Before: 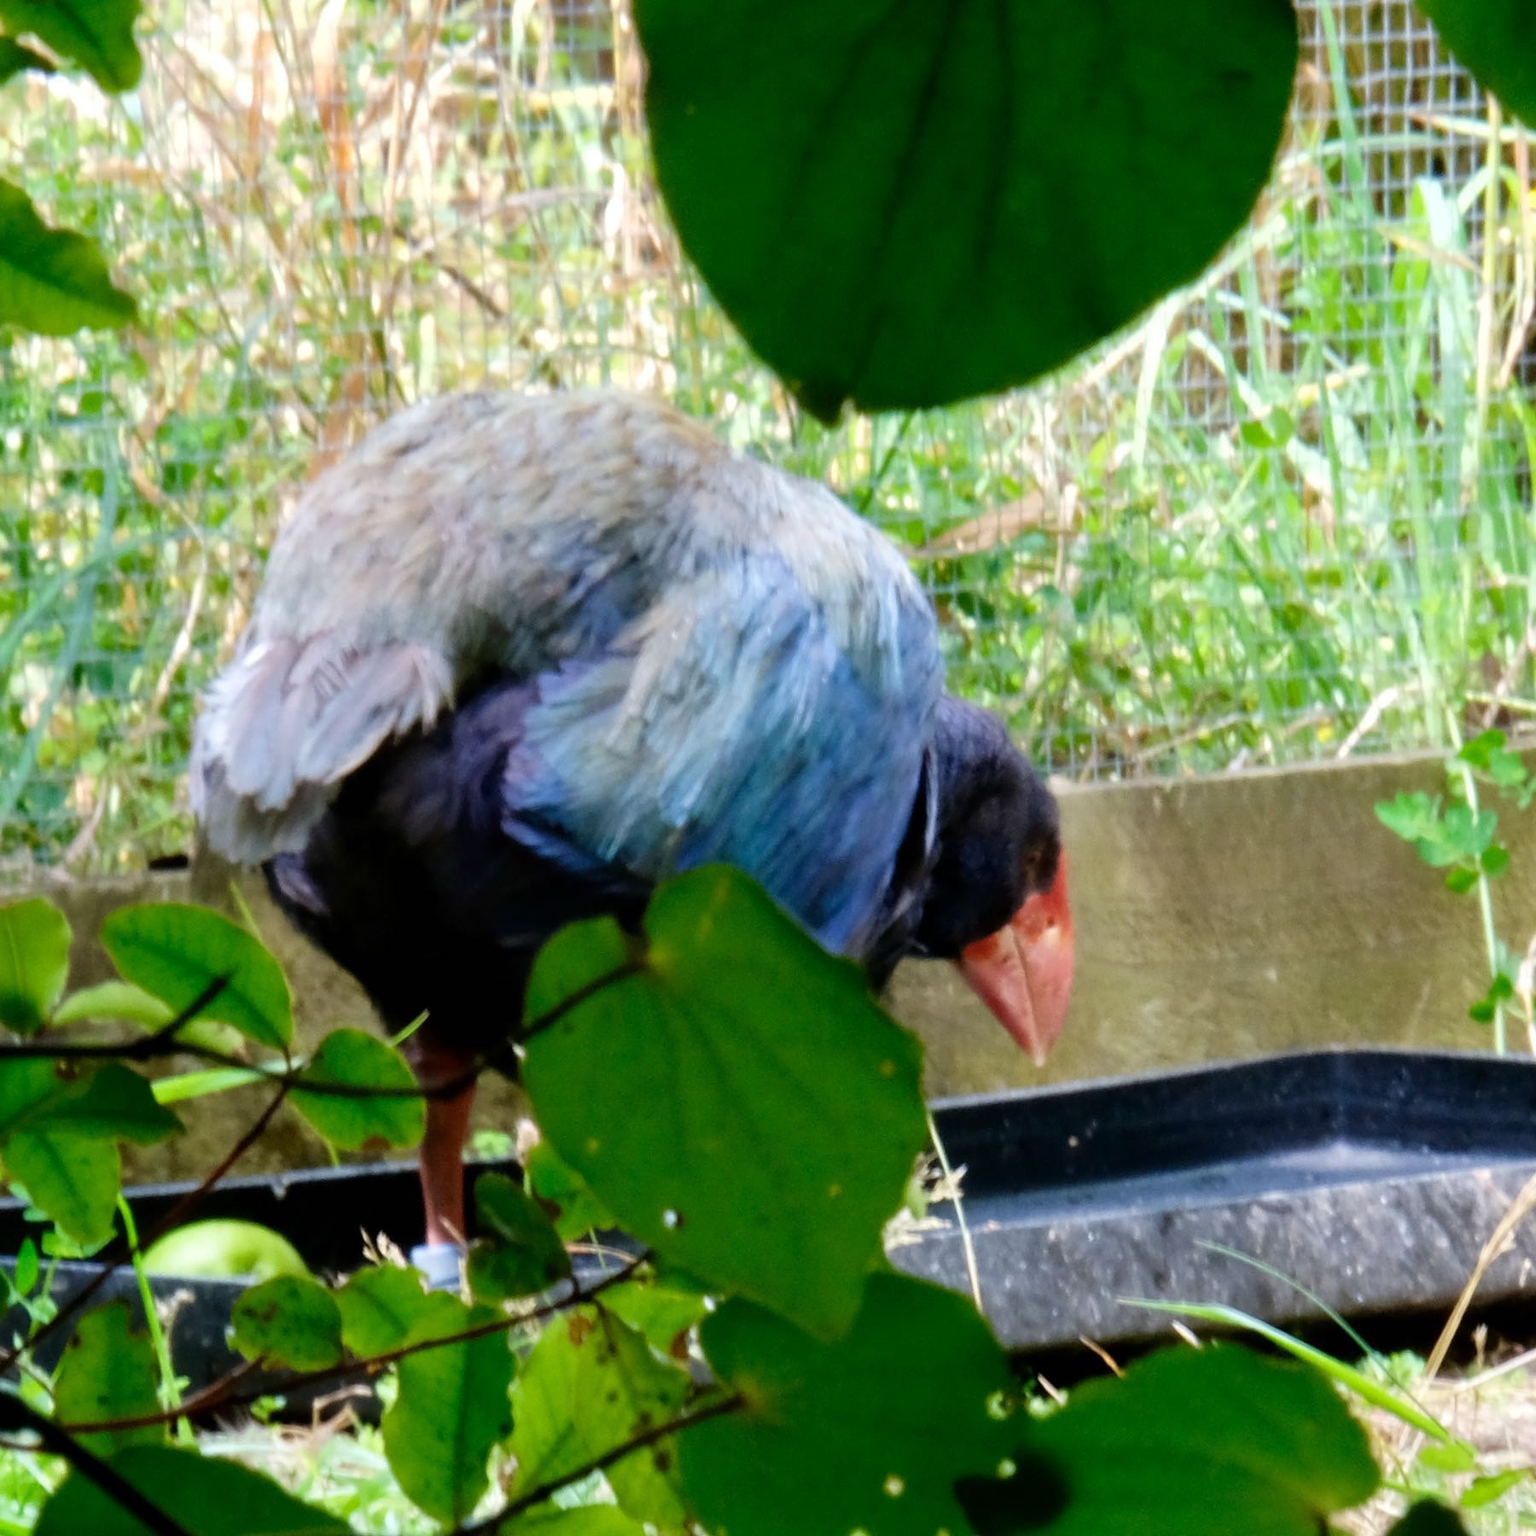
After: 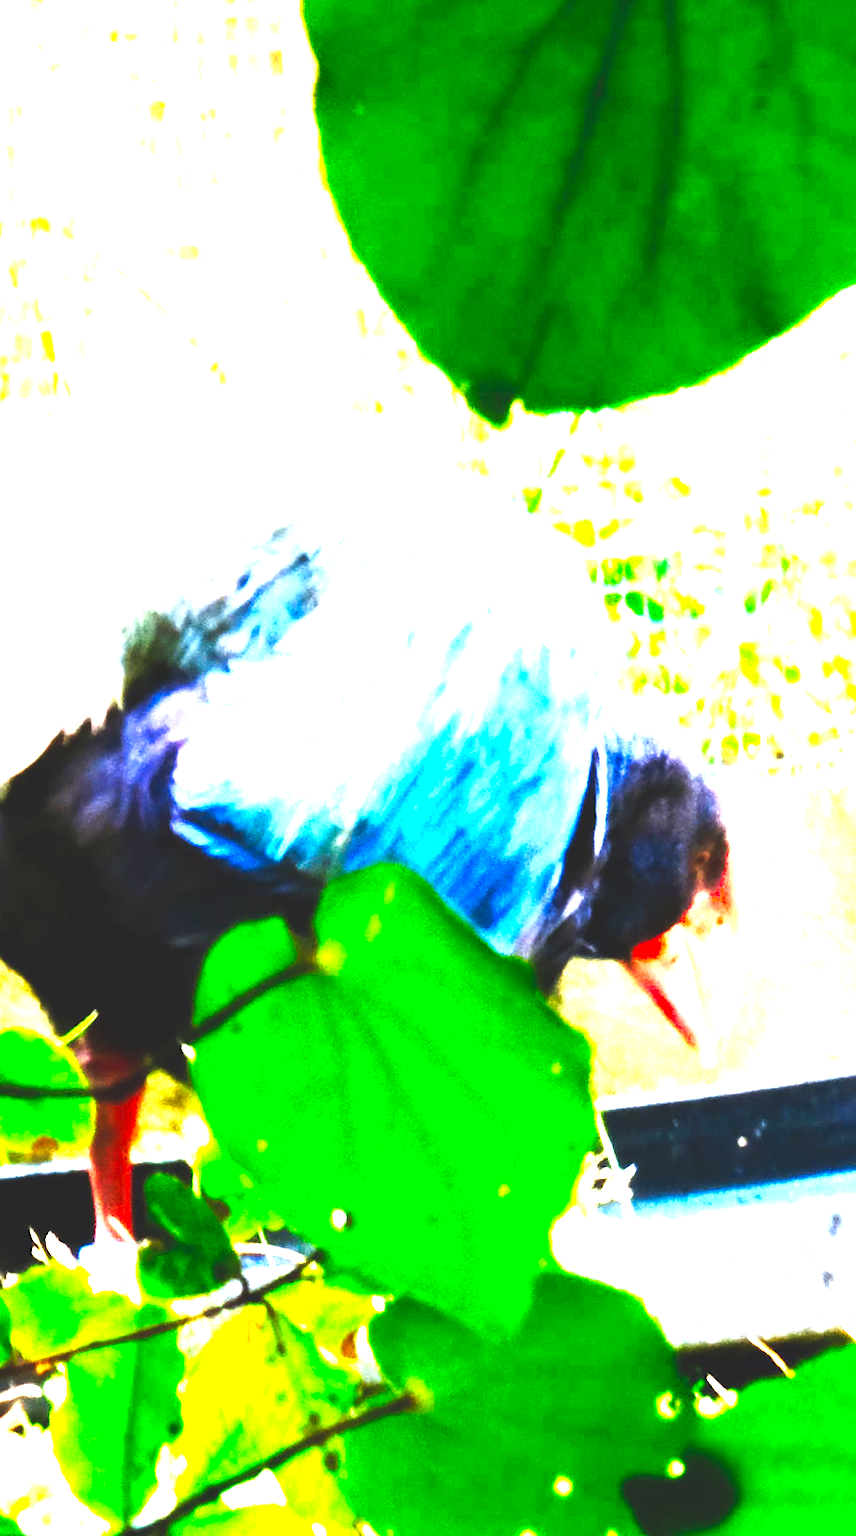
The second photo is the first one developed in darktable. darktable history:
crop: left 21.58%, right 22.622%
contrast brightness saturation: contrast -0.178, saturation 0.187
levels: levels [0, 0.281, 0.562]
base curve: curves: ch0 [(0, 0) (0.028, 0.03) (0.121, 0.232) (0.46, 0.748) (0.859, 0.968) (1, 1)], preserve colors none
tone equalizer: -8 EV 0.019 EV, -7 EV -0.014 EV, -6 EV 0.033 EV, -5 EV 0.033 EV, -4 EV 0.304 EV, -3 EV 0.628 EV, -2 EV 0.566 EV, -1 EV 0.207 EV, +0 EV 0.036 EV, edges refinement/feathering 500, mask exposure compensation -1.26 EV, preserve details no
